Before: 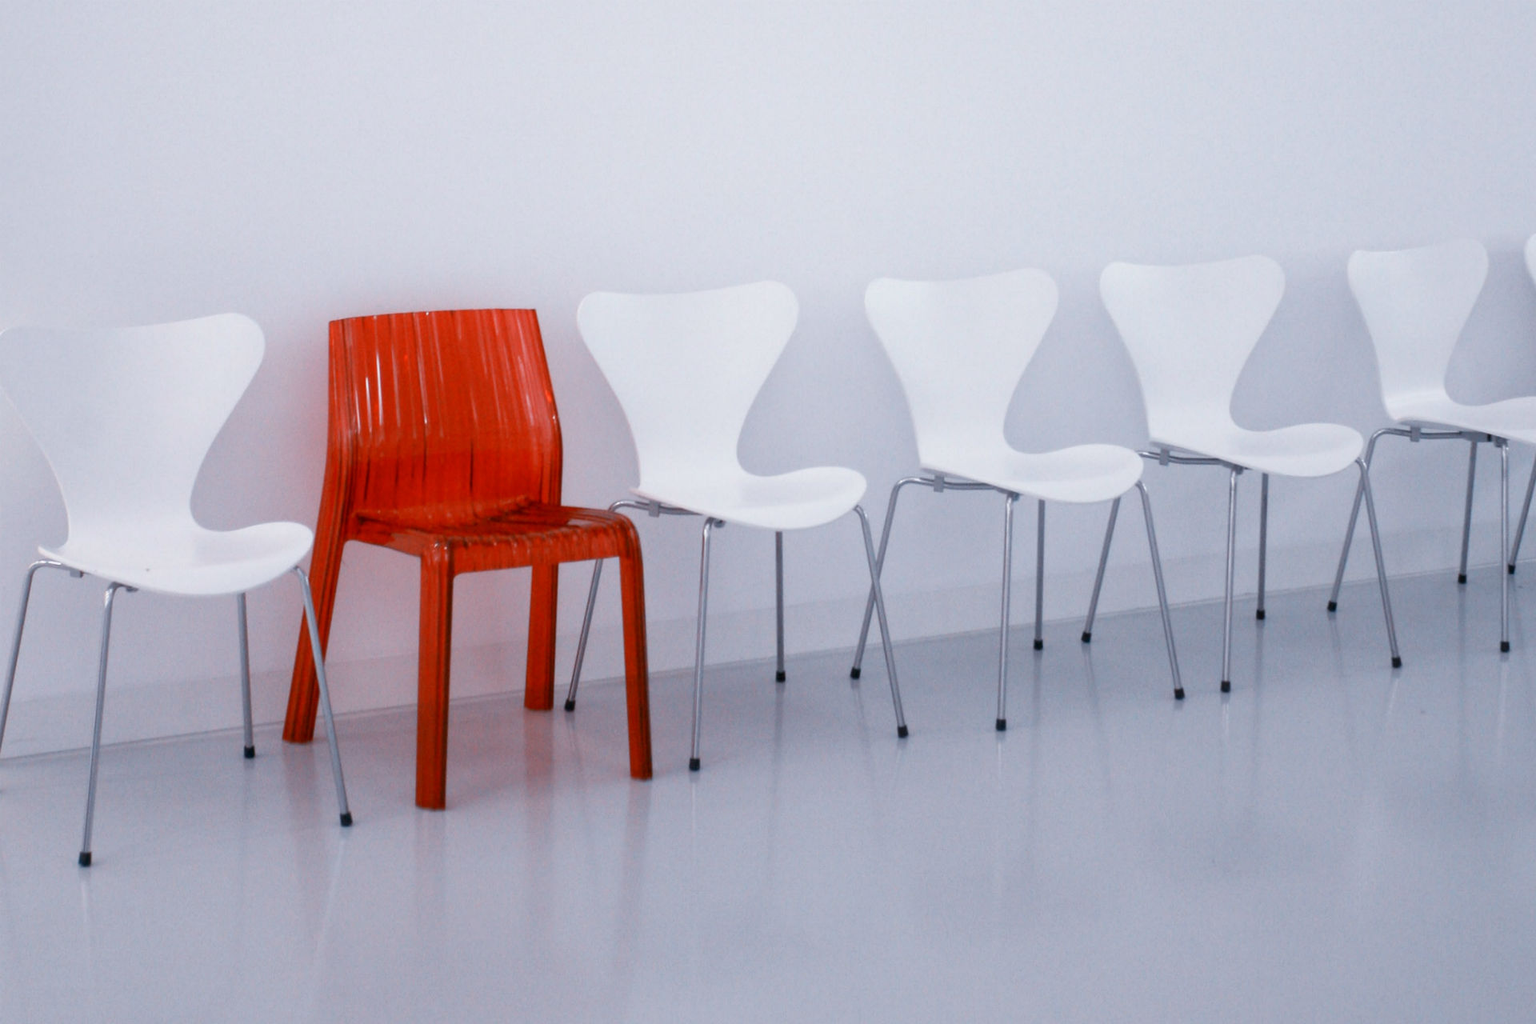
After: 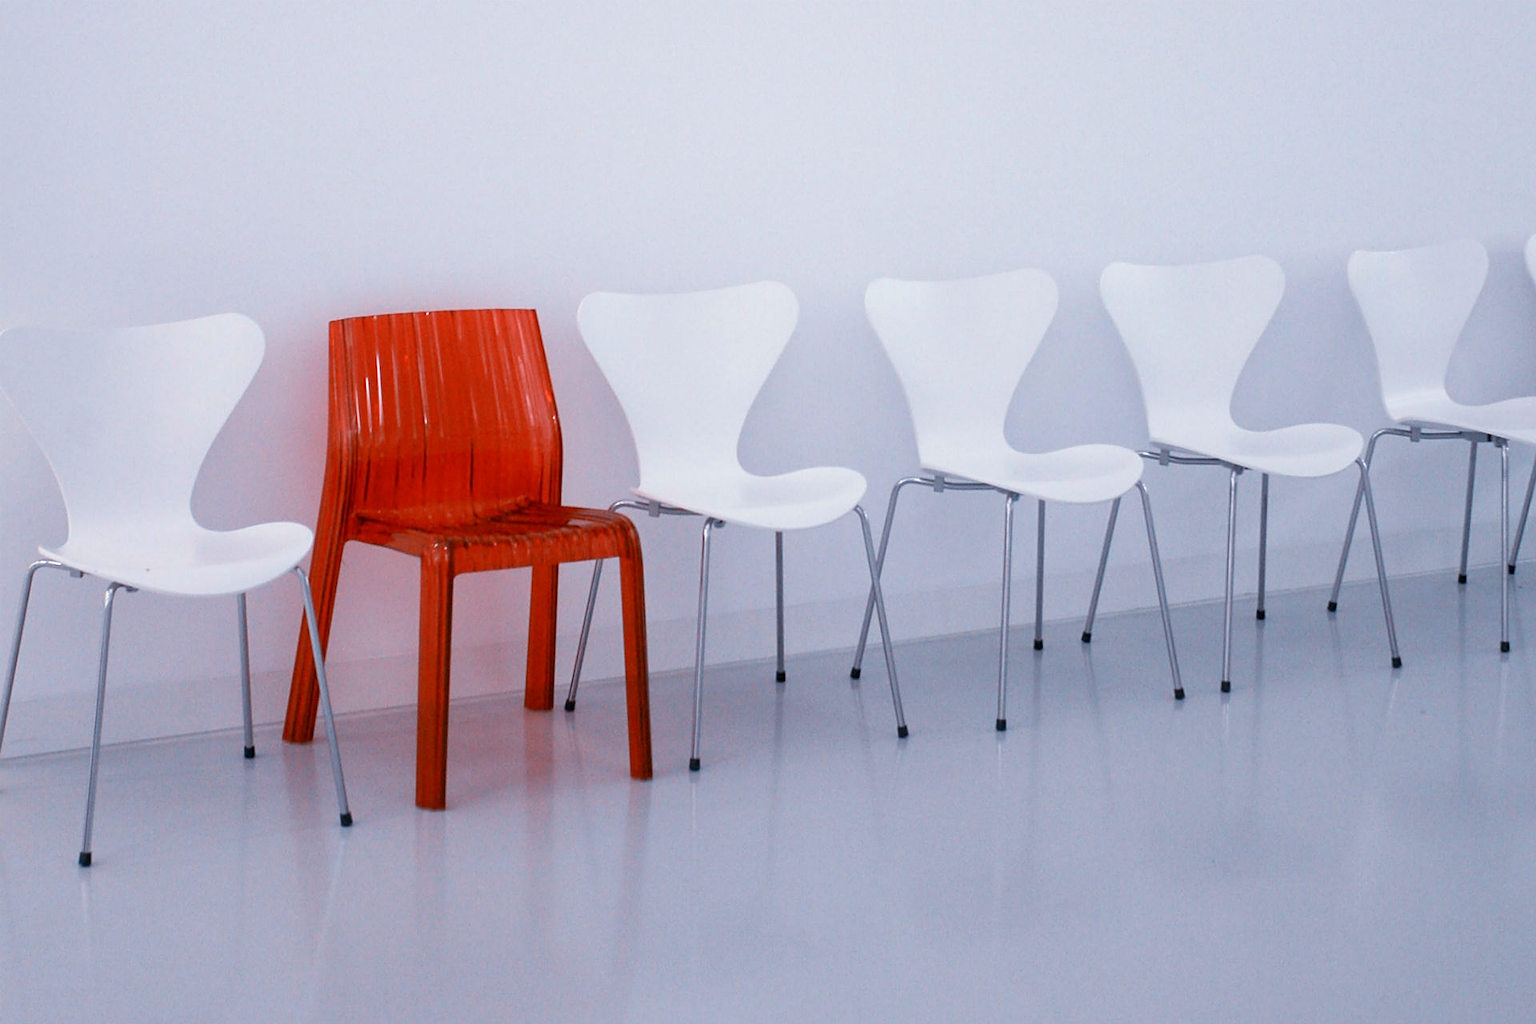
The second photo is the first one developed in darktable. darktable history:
sharpen: on, module defaults
velvia: on, module defaults
